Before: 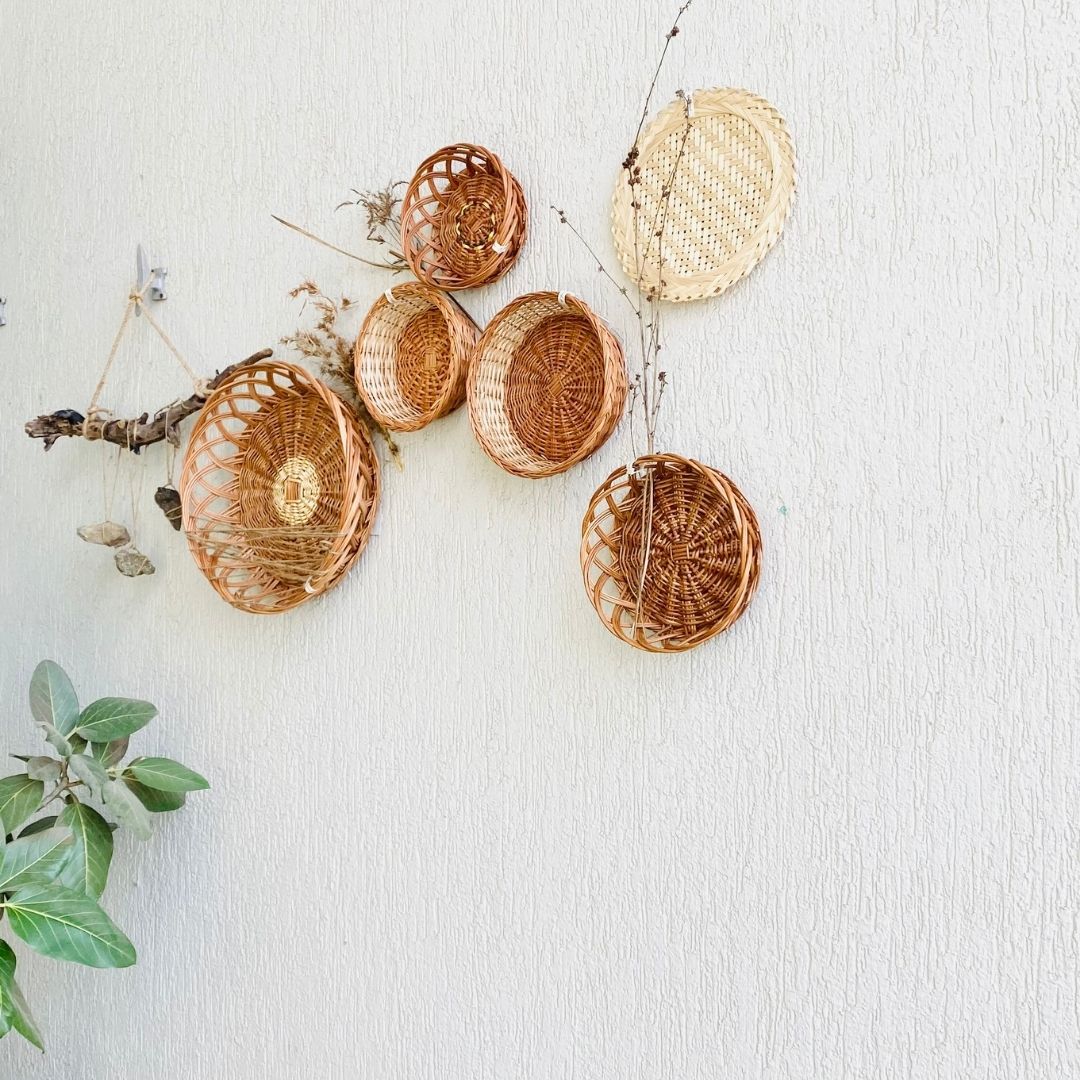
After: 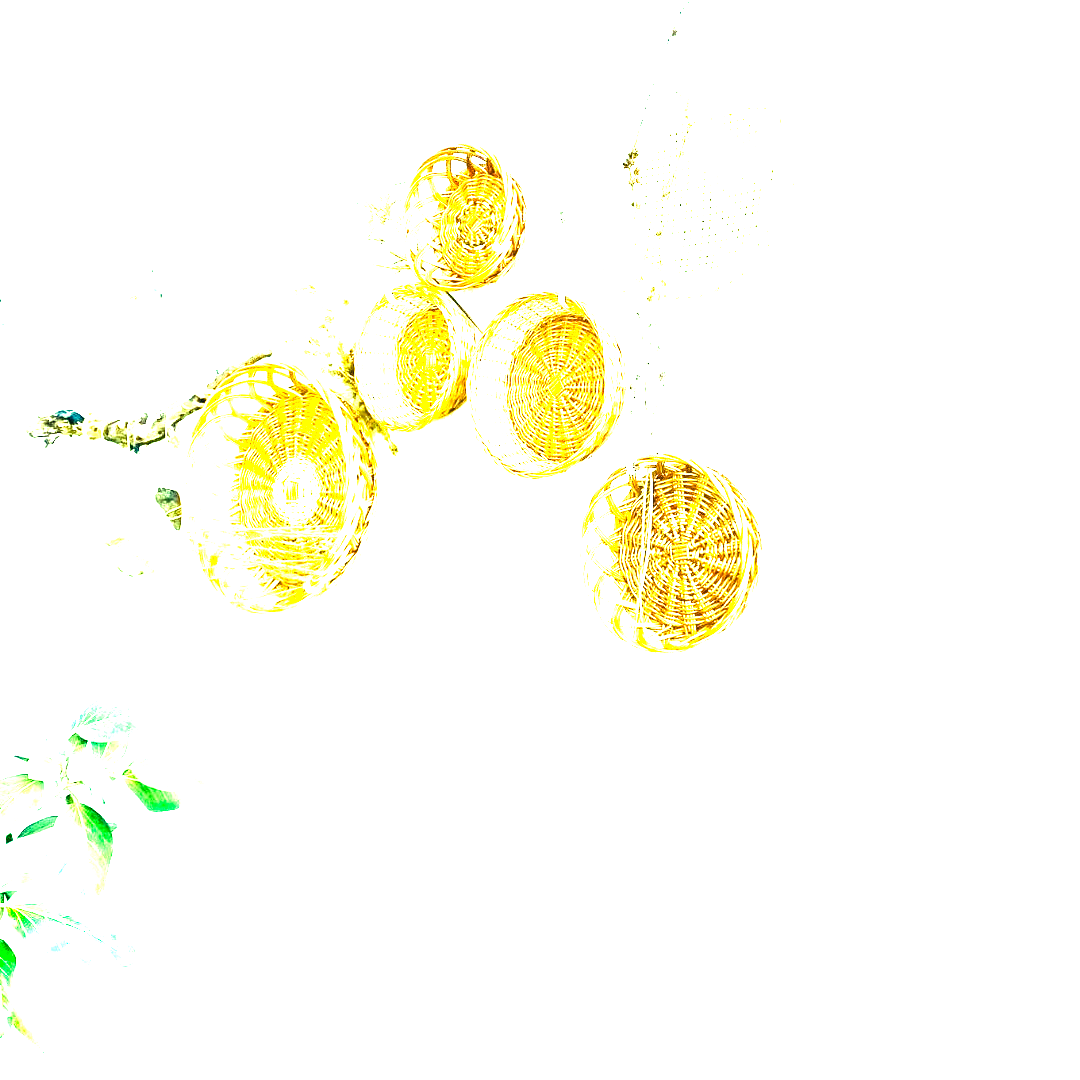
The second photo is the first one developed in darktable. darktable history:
color balance rgb: shadows lift › luminance -7.7%, shadows lift › chroma 2.13%, shadows lift › hue 165.27°, power › luminance -7.77%, power › chroma 1.1%, power › hue 215.88°, highlights gain › luminance 15.15%, highlights gain › chroma 7%, highlights gain › hue 125.57°, global offset › luminance -0.33%, global offset › chroma 0.11%, global offset › hue 165.27°, perceptual saturation grading › global saturation 24.42%, perceptual saturation grading › highlights -24.42%, perceptual saturation grading › mid-tones 24.42%, perceptual saturation grading › shadows 40%, perceptual brilliance grading › global brilliance -5%, perceptual brilliance grading › highlights 24.42%, perceptual brilliance grading › mid-tones 7%, perceptual brilliance grading › shadows -5%
color correction: highlights a* -20.08, highlights b* 9.8, shadows a* -20.4, shadows b* -10.76
exposure: exposure 3 EV, compensate highlight preservation false
